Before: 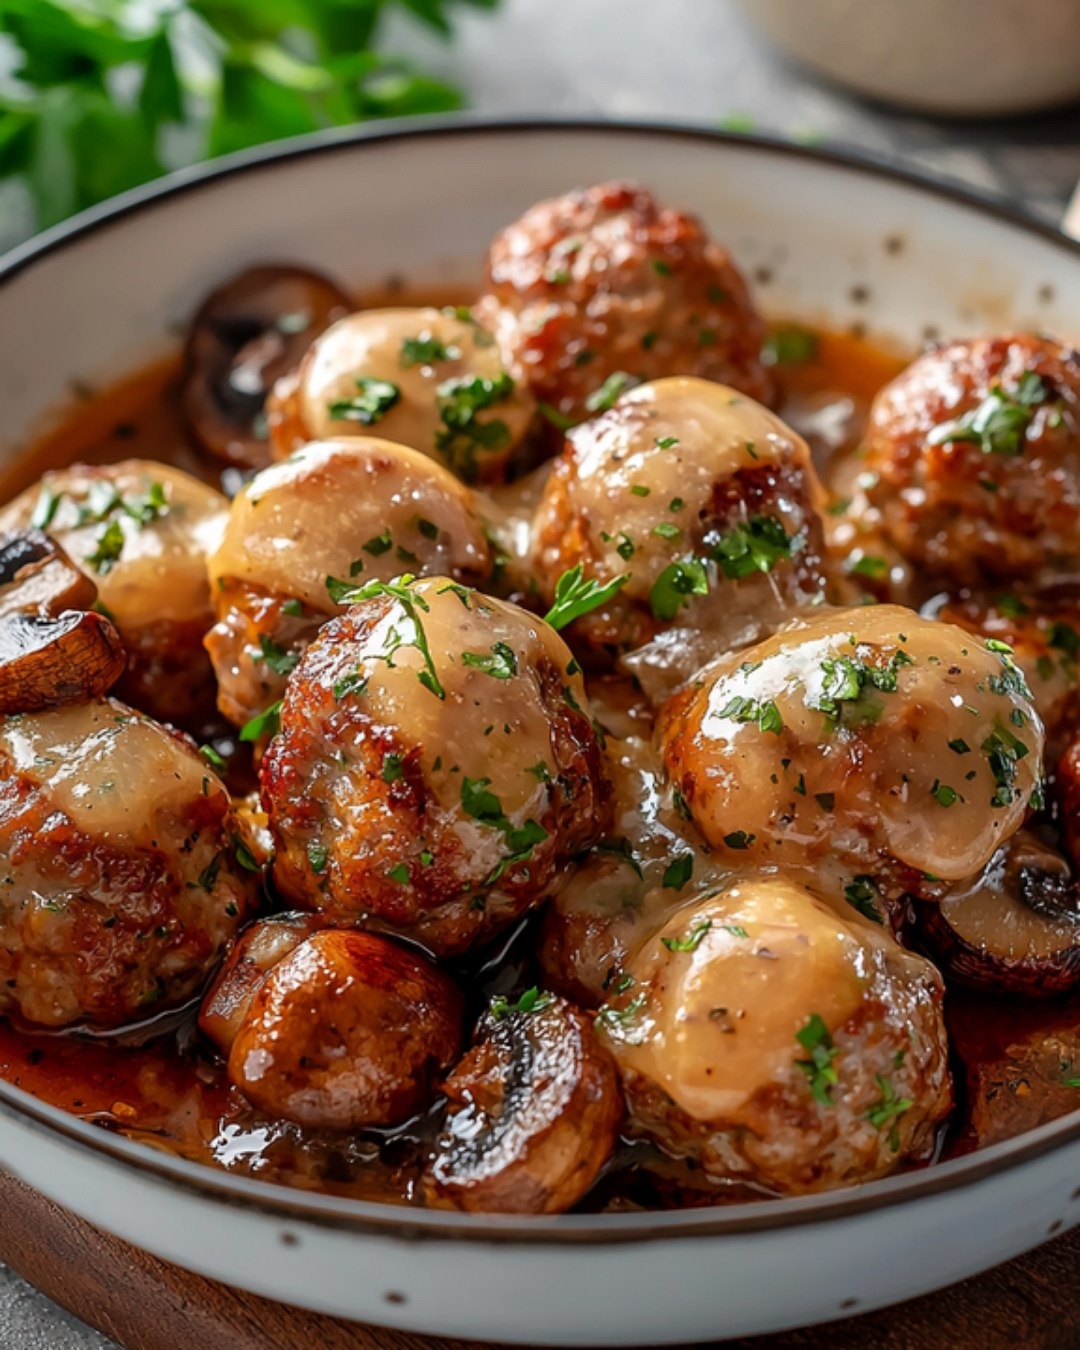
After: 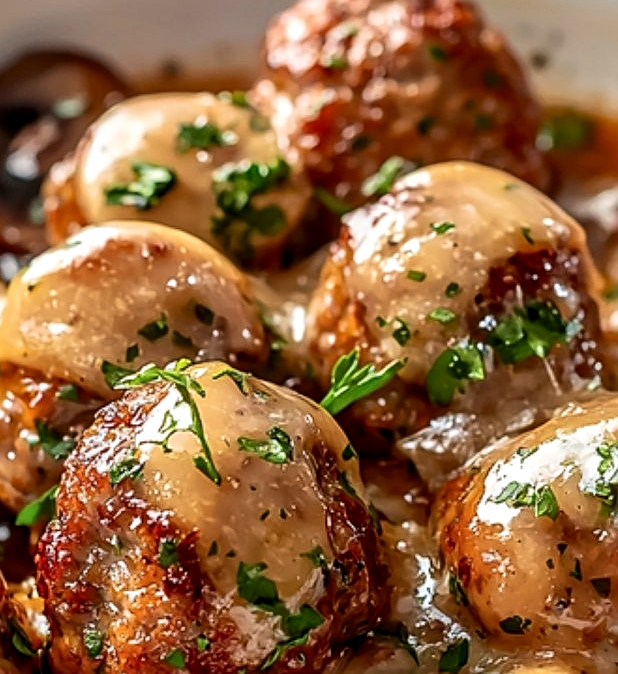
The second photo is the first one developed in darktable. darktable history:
tone equalizer: edges refinement/feathering 500, mask exposure compensation -1.57 EV, preserve details no
crop: left 20.829%, top 15.958%, right 21.889%, bottom 34.08%
local contrast: on, module defaults
shadows and highlights: low approximation 0.01, soften with gaussian
sharpen: on, module defaults
velvia: on, module defaults
contrast brightness saturation: contrast 0.143
